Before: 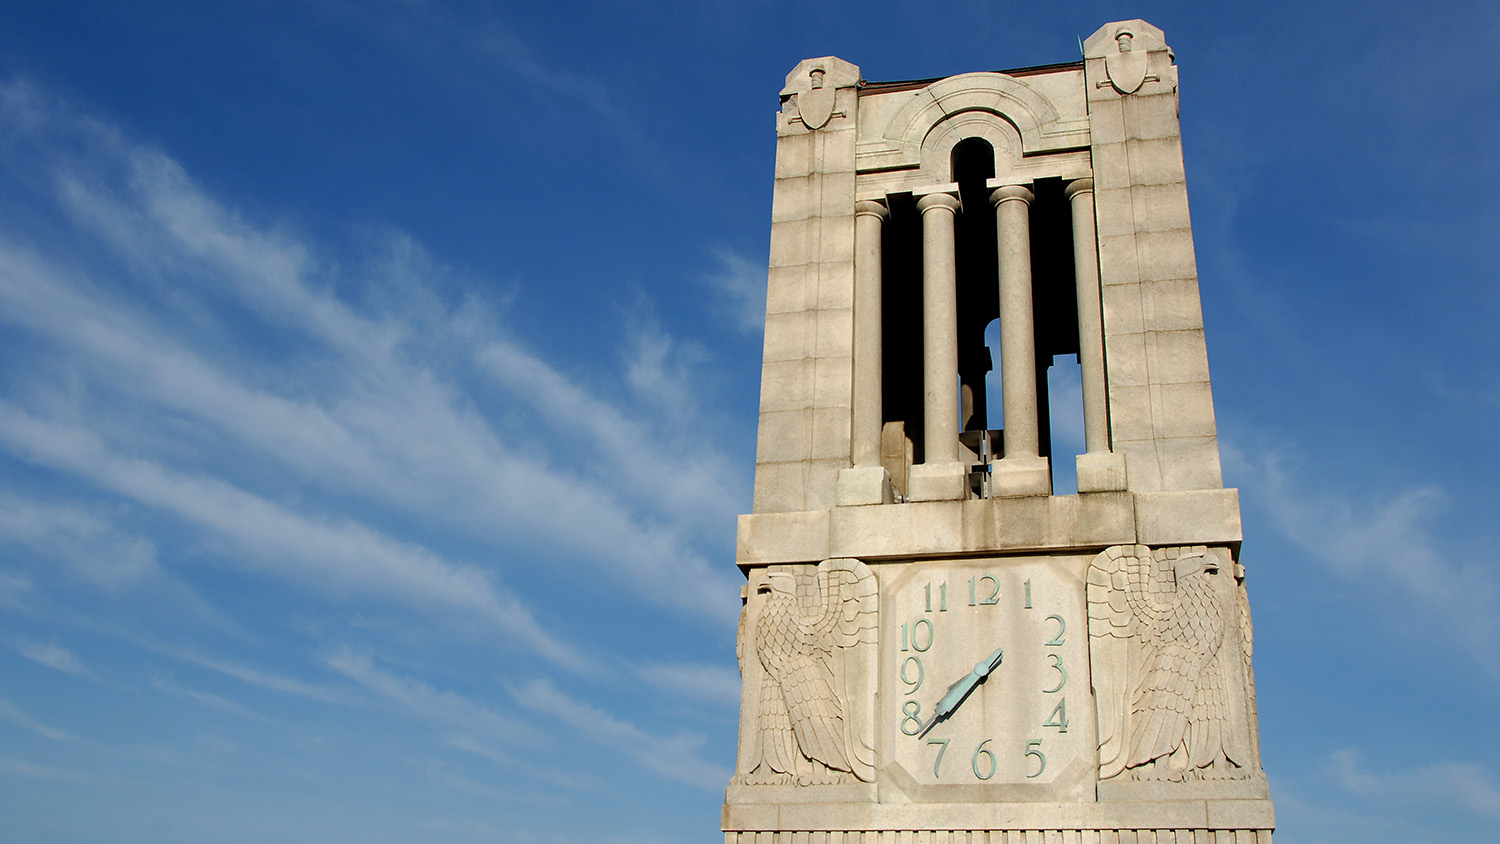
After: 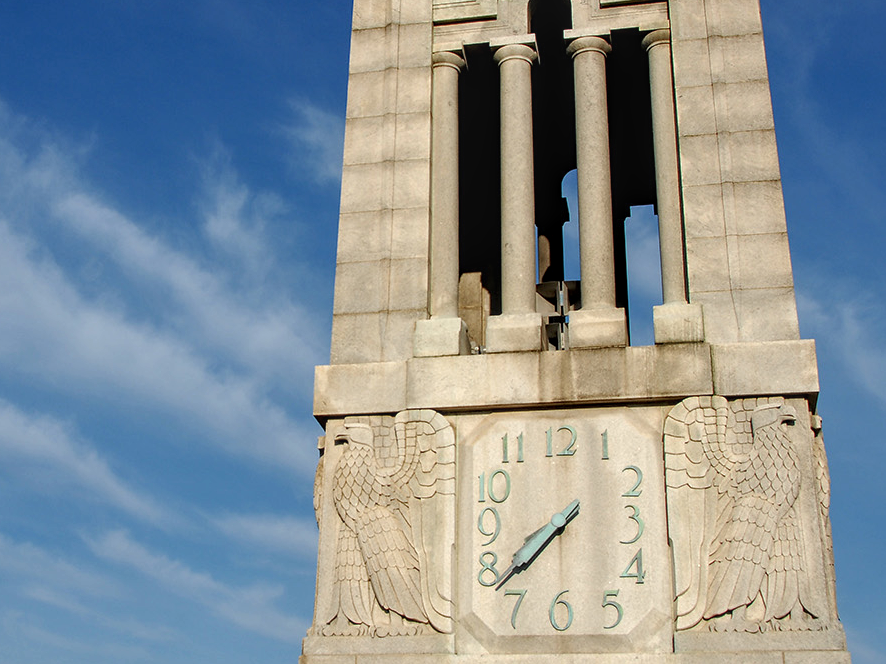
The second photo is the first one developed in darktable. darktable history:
crop and rotate: left 28.256%, top 17.734%, right 12.656%, bottom 3.573%
local contrast: detail 130%
